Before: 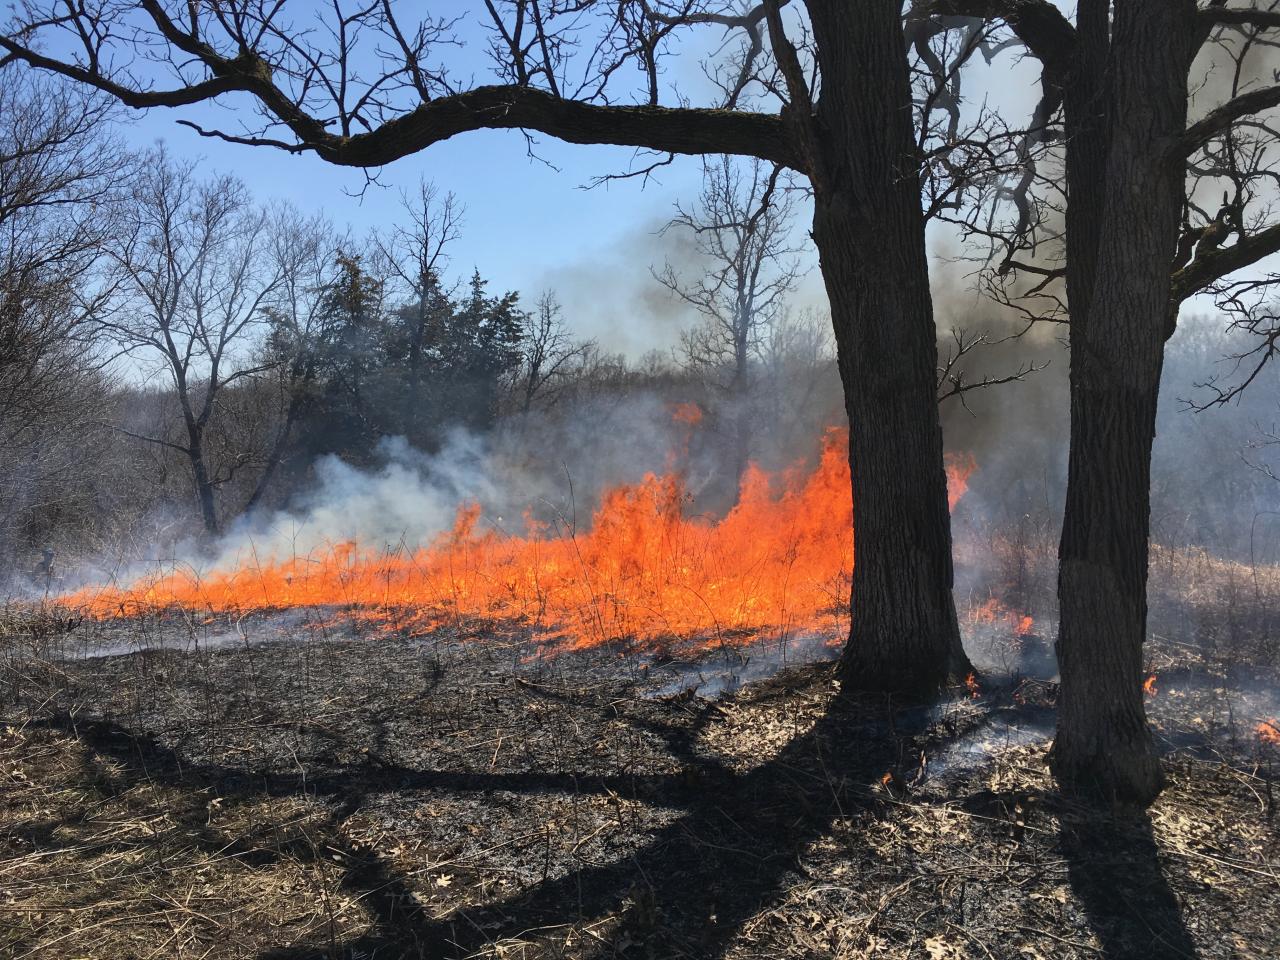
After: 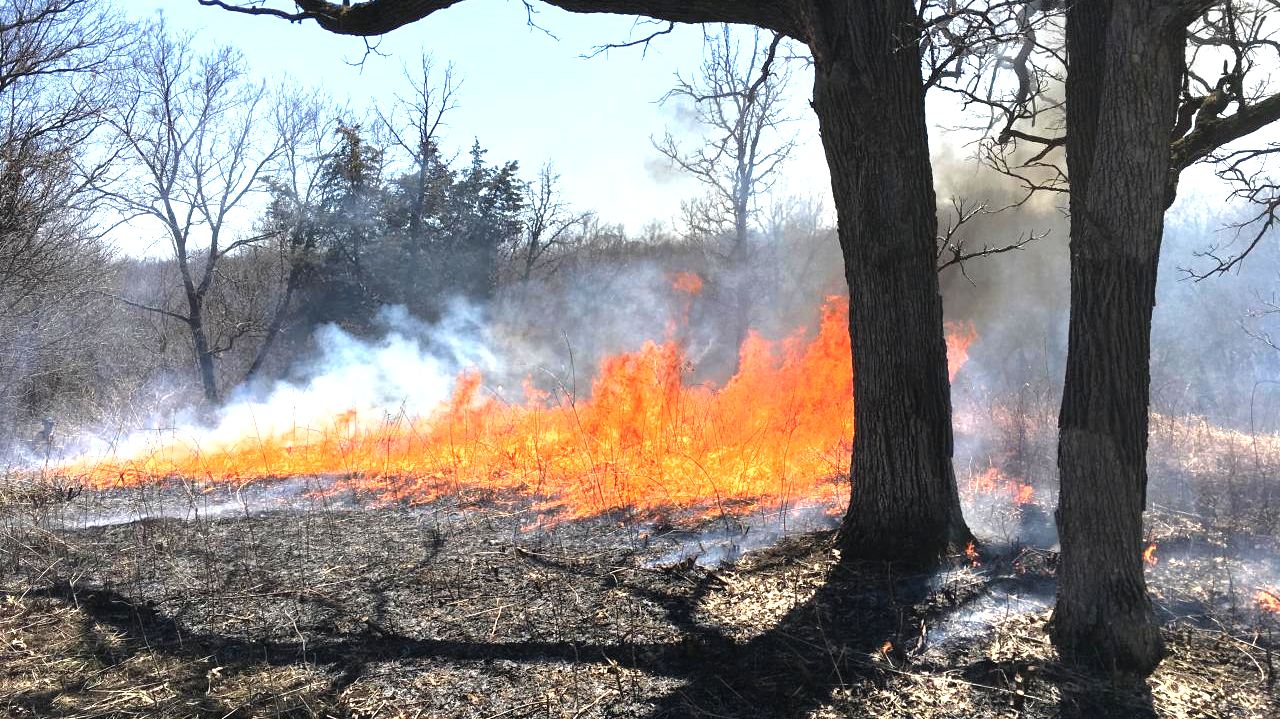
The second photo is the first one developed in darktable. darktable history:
exposure: exposure 0.66 EV, compensate highlight preservation false
crop: top 13.727%, bottom 11.32%
tone equalizer: -8 EV -0.779 EV, -7 EV -0.723 EV, -6 EV -0.571 EV, -5 EV -0.38 EV, -3 EV 0.376 EV, -2 EV 0.6 EV, -1 EV 0.681 EV, +0 EV 0.75 EV
shadows and highlights: shadows 10.71, white point adjustment 1, highlights -38.34
